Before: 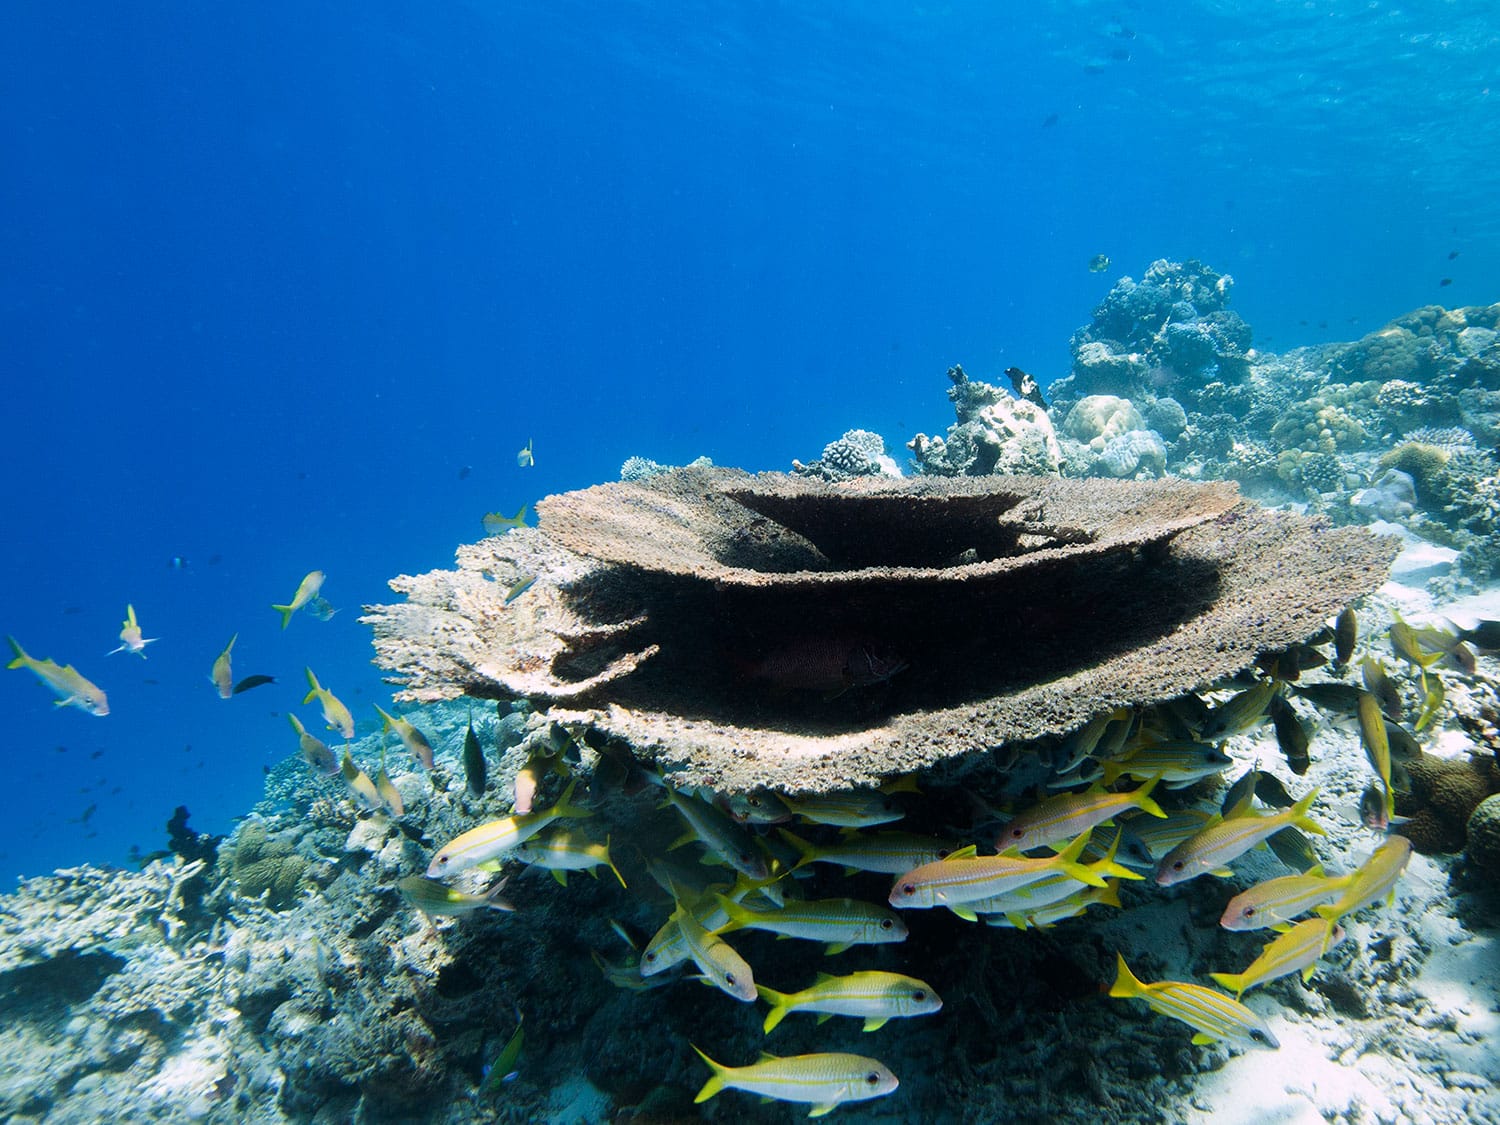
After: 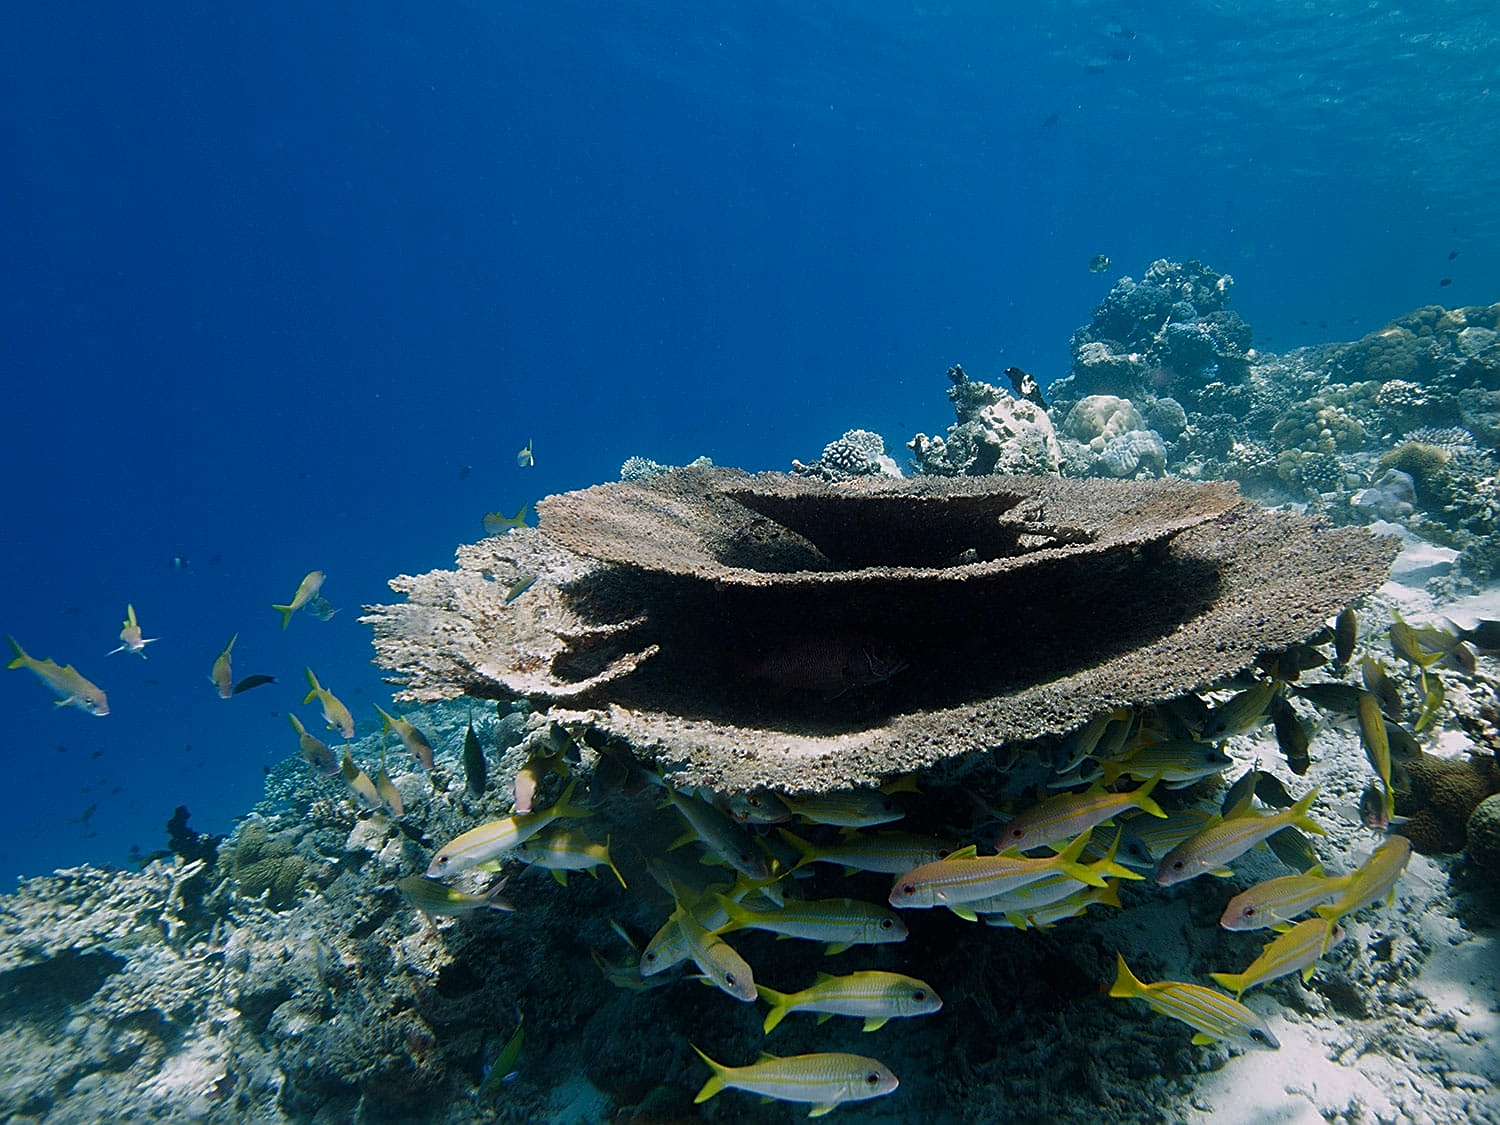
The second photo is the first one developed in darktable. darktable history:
sharpen: amount 0.573
tone curve: curves: ch0 [(0, 0) (0.91, 0.76) (0.997, 0.913)]
